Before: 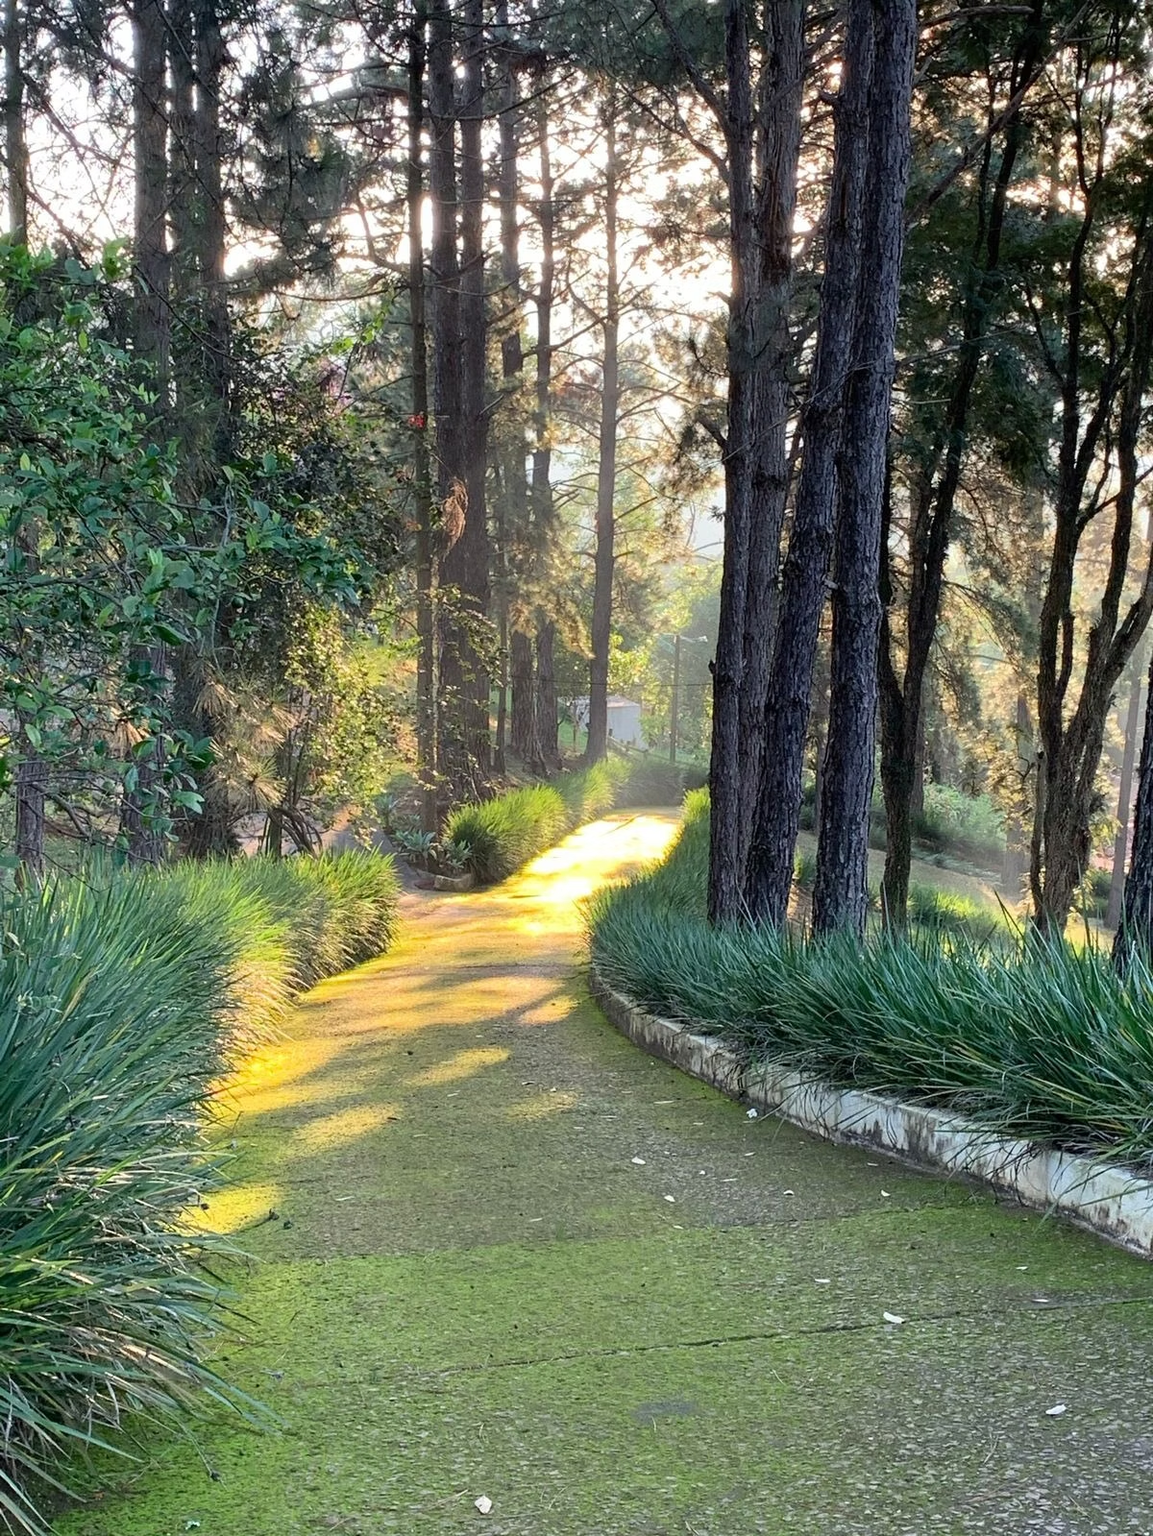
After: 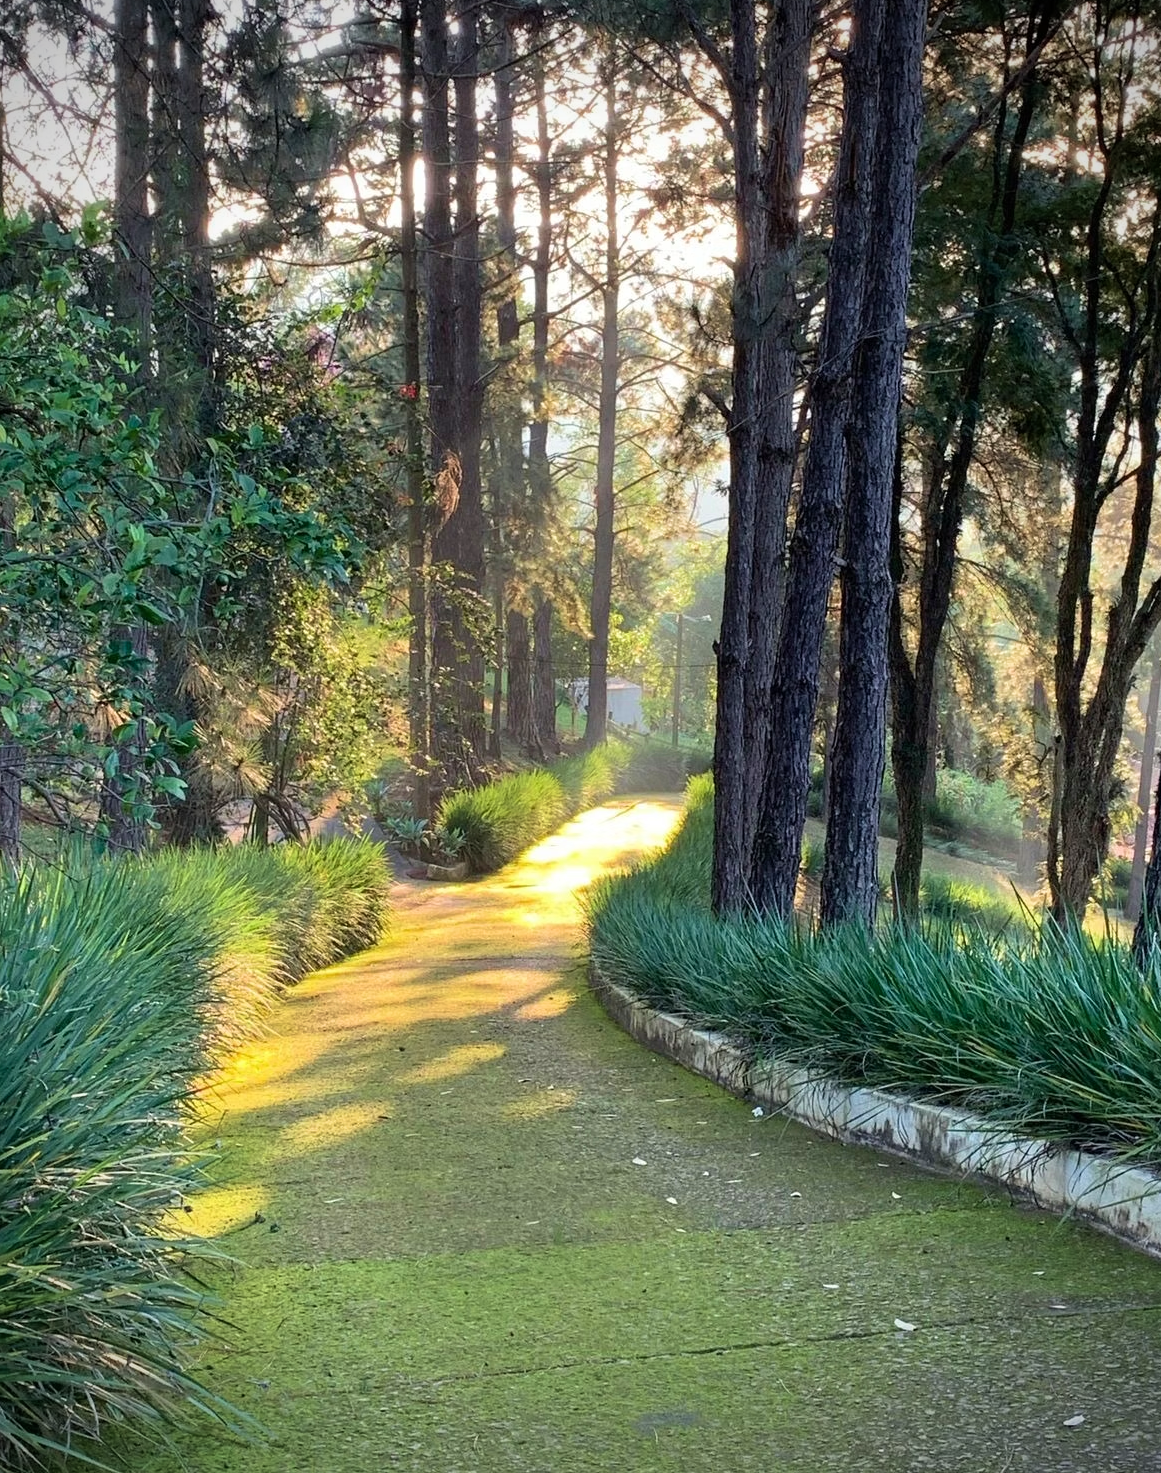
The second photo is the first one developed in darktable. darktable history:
vignetting: brightness -0.579, saturation -0.248
crop: left 2.121%, top 2.977%, right 1.079%, bottom 4.864%
velvia: on, module defaults
